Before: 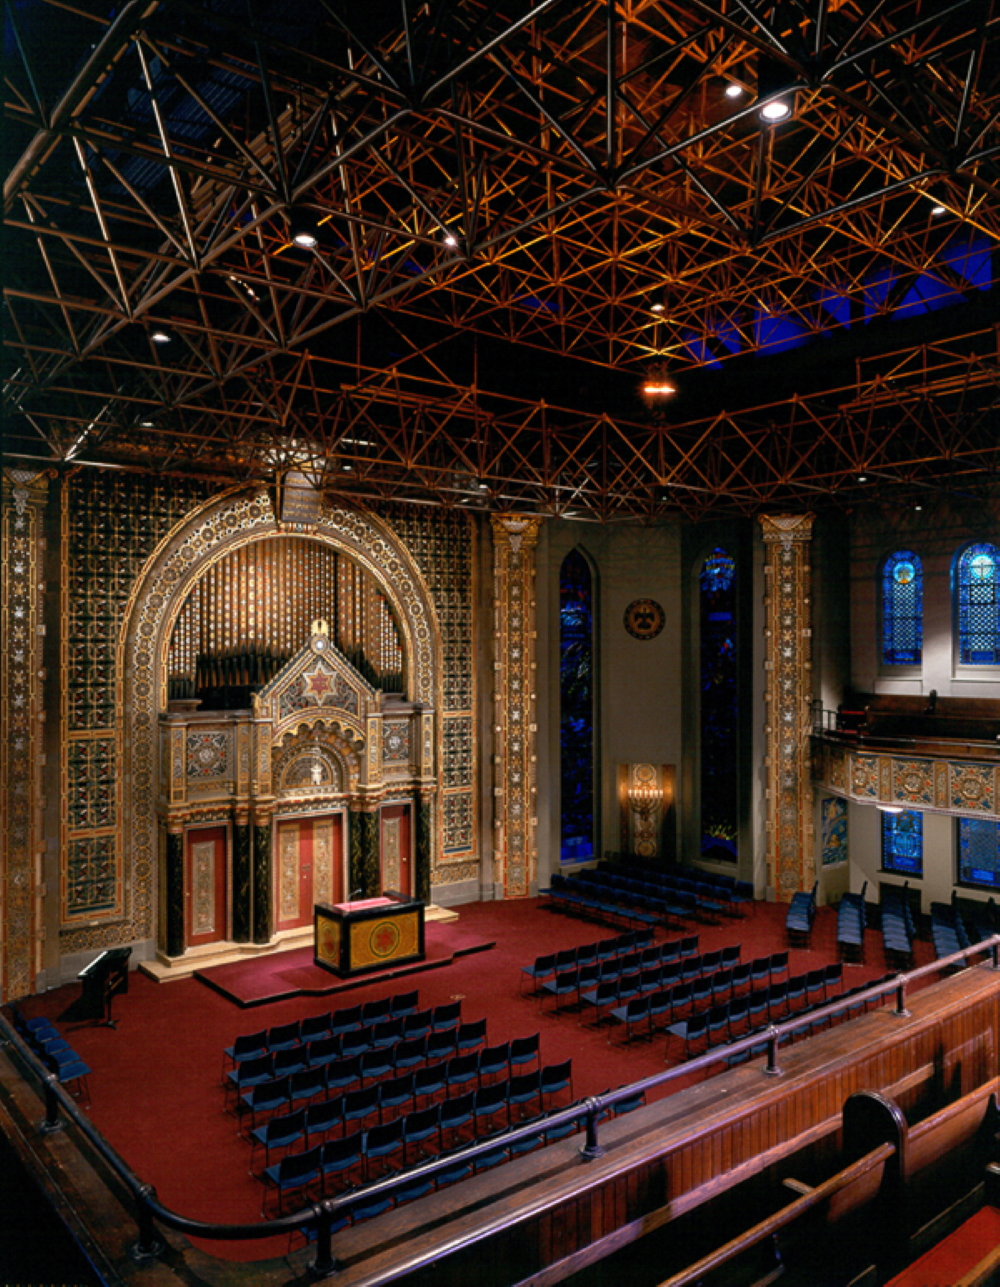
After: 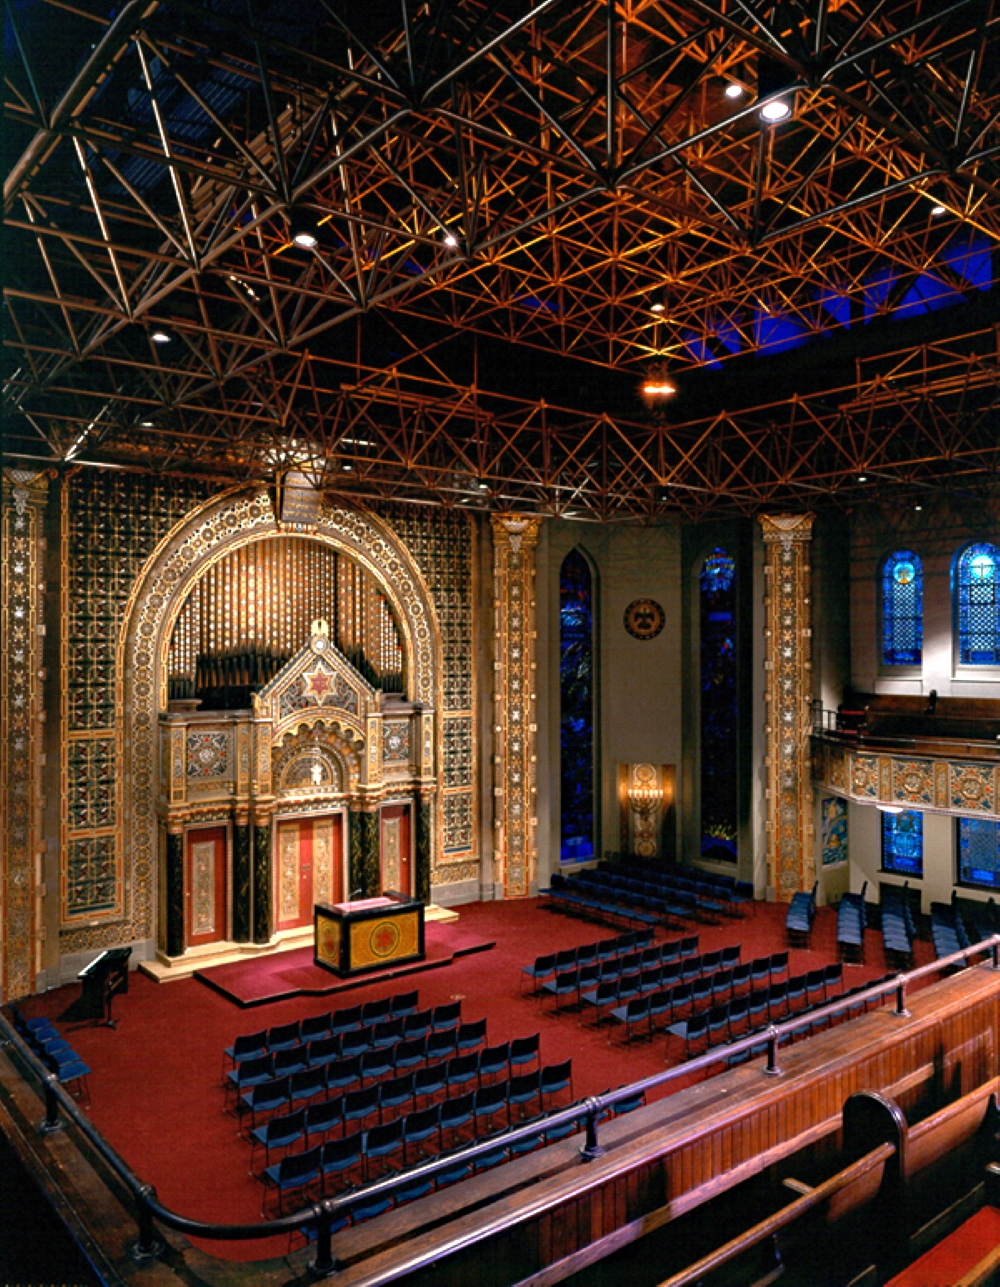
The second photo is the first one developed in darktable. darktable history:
exposure: black level correction 0, exposure 0.7 EV, compensate exposure bias true, compensate highlight preservation false
white balance: emerald 1
haze removal: compatibility mode true, adaptive false
